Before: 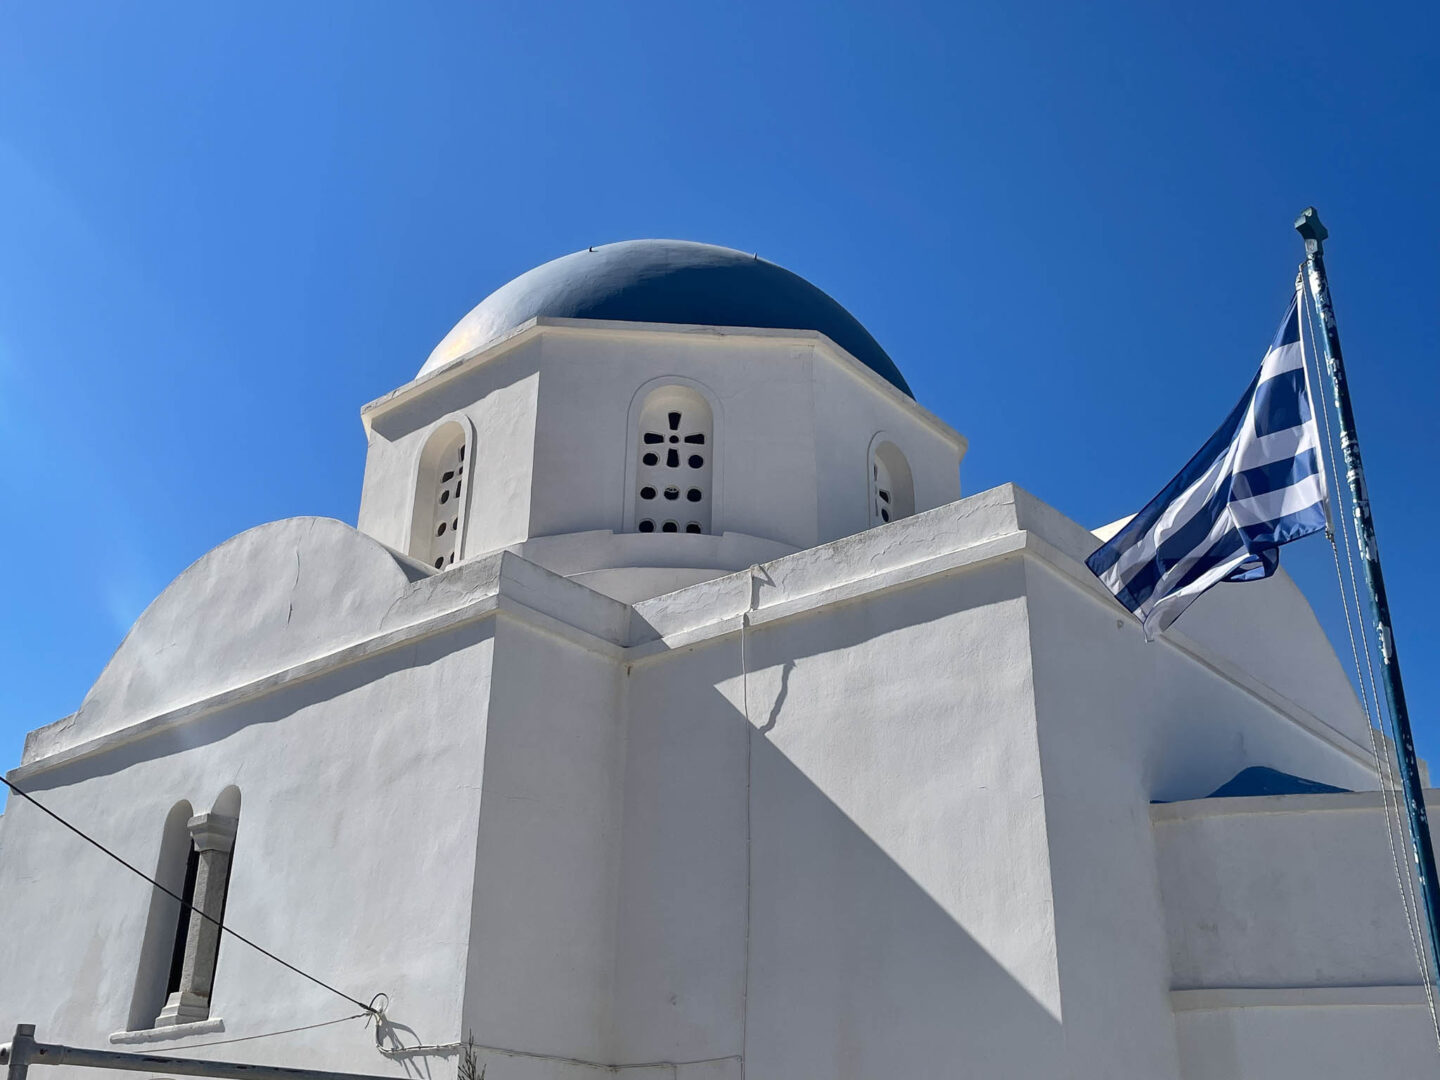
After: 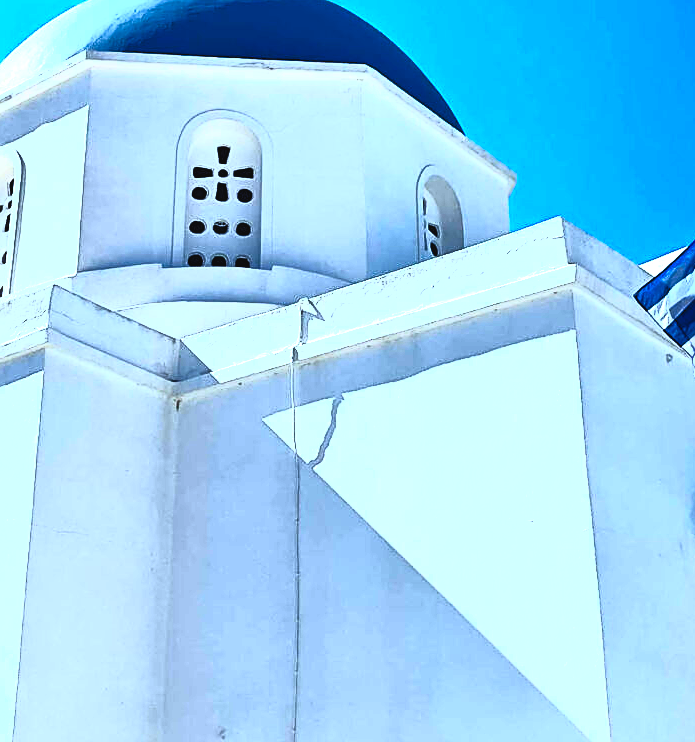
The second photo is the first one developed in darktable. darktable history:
color calibration: illuminant Planckian (black body), x 0.378, y 0.375, temperature 4065 K
crop: left 31.379%, top 24.658%, right 20.326%, bottom 6.628%
filmic rgb: white relative exposure 2.34 EV, hardness 6.59
sharpen: on, module defaults
contrast brightness saturation: contrast 1, brightness 1, saturation 1
